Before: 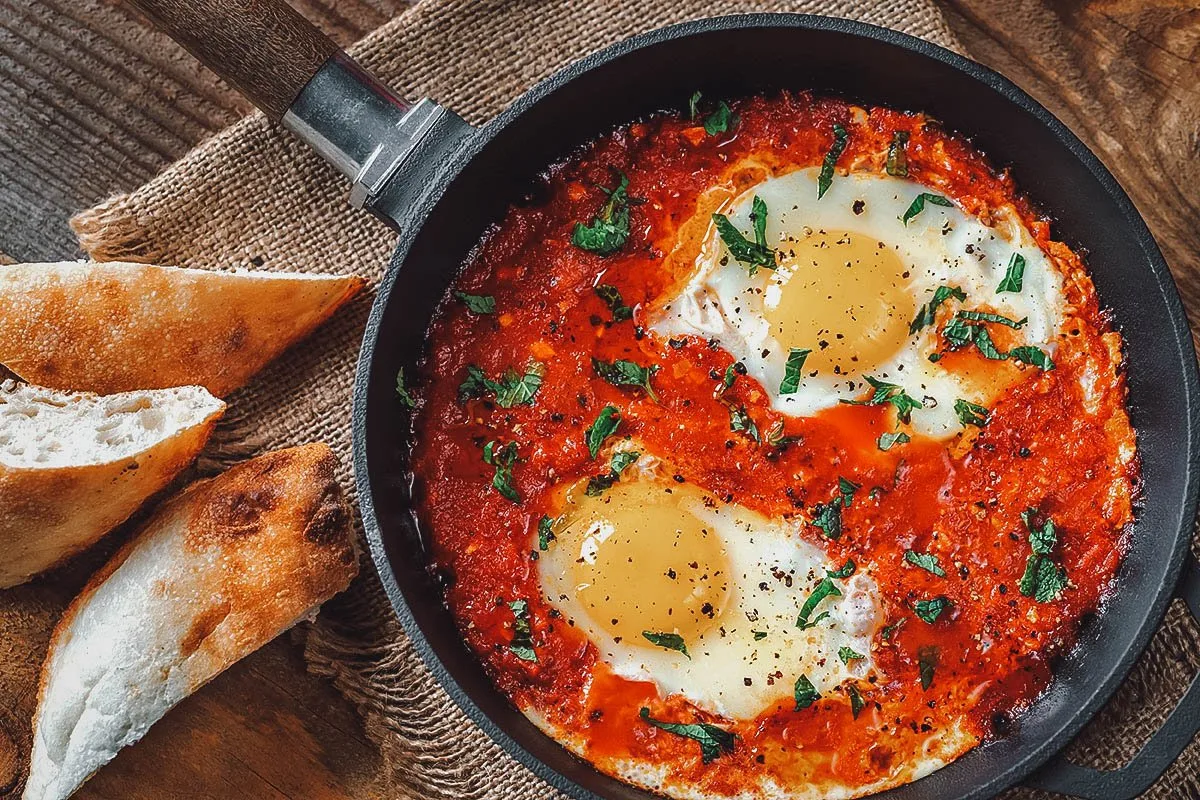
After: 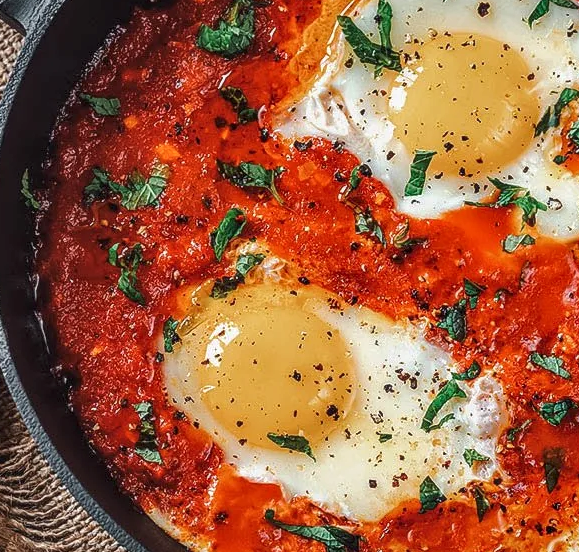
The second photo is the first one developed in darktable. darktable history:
tone equalizer: edges refinement/feathering 500, mask exposure compensation -1.57 EV, preserve details no
crop: left 31.317%, top 24.764%, right 20.394%, bottom 6.221%
local contrast: on, module defaults
